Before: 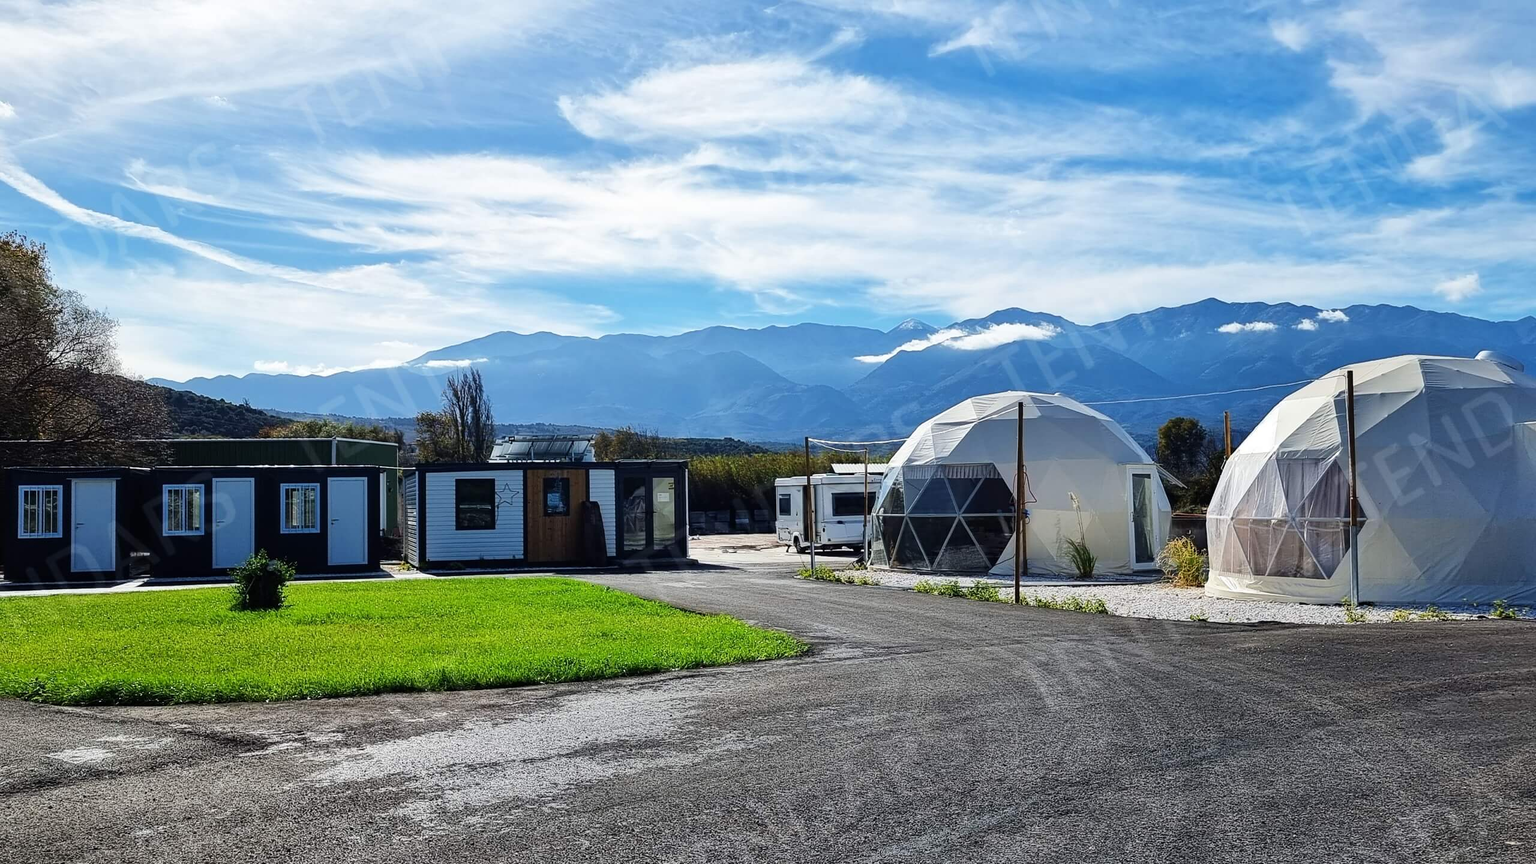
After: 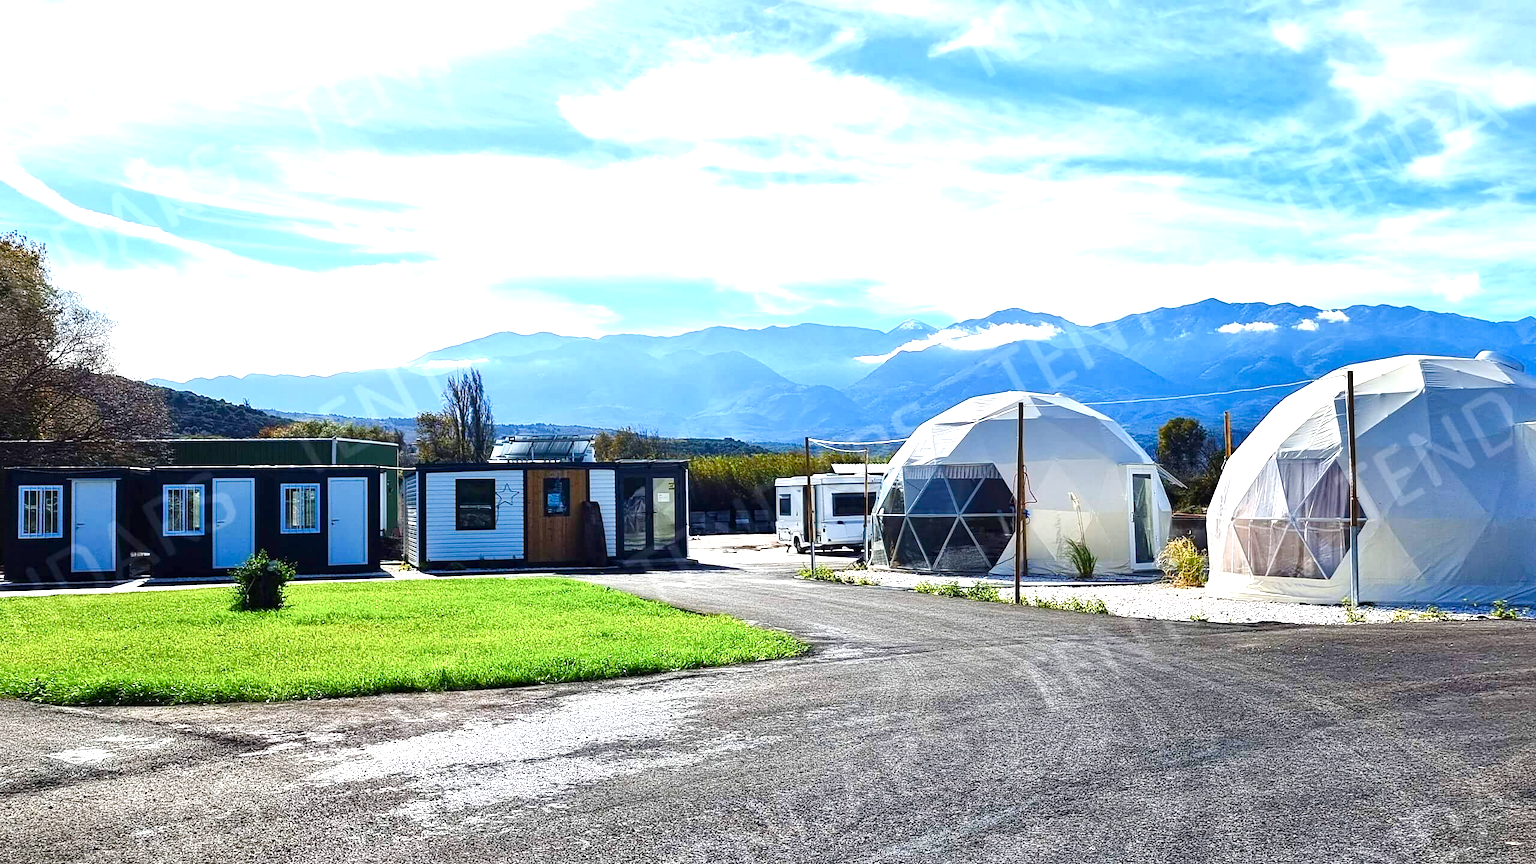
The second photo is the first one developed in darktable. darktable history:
exposure: exposure 1.07 EV, compensate exposure bias true, compensate highlight preservation false
color balance rgb: power › hue 60.67°, perceptual saturation grading › global saturation 0.618%, perceptual saturation grading › highlights -17.289%, perceptual saturation grading › mid-tones 33.626%, perceptual saturation grading › shadows 50.429%, global vibrance 10.971%
